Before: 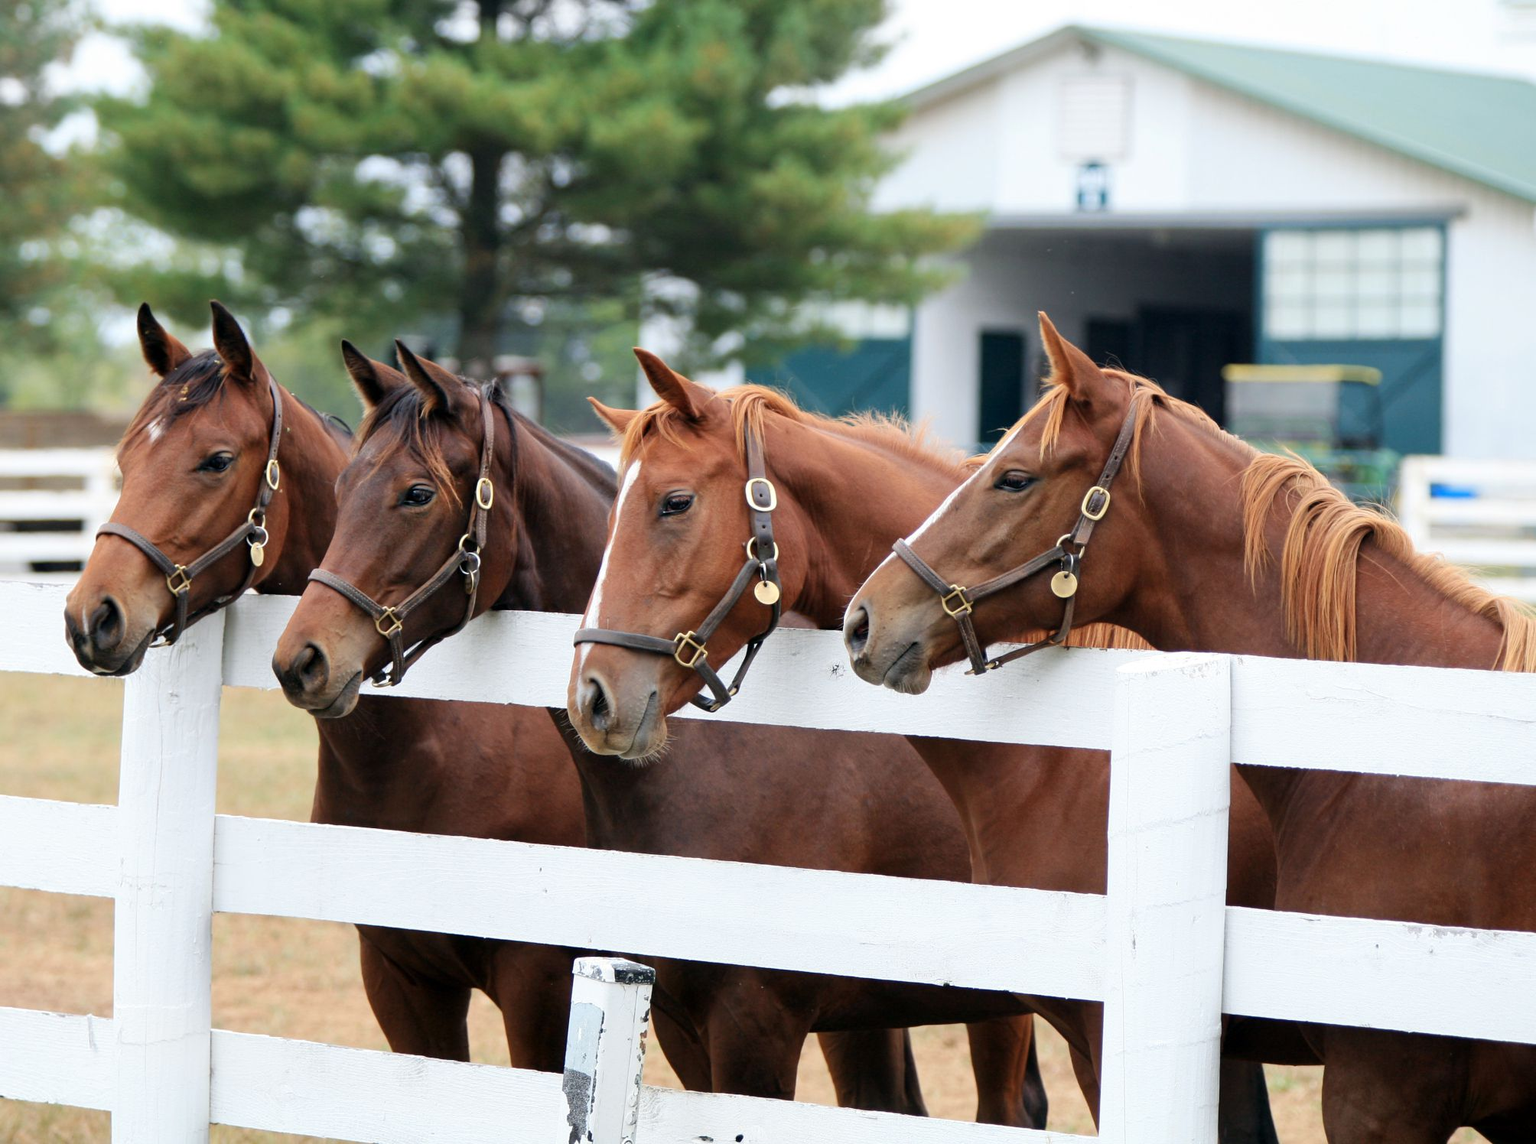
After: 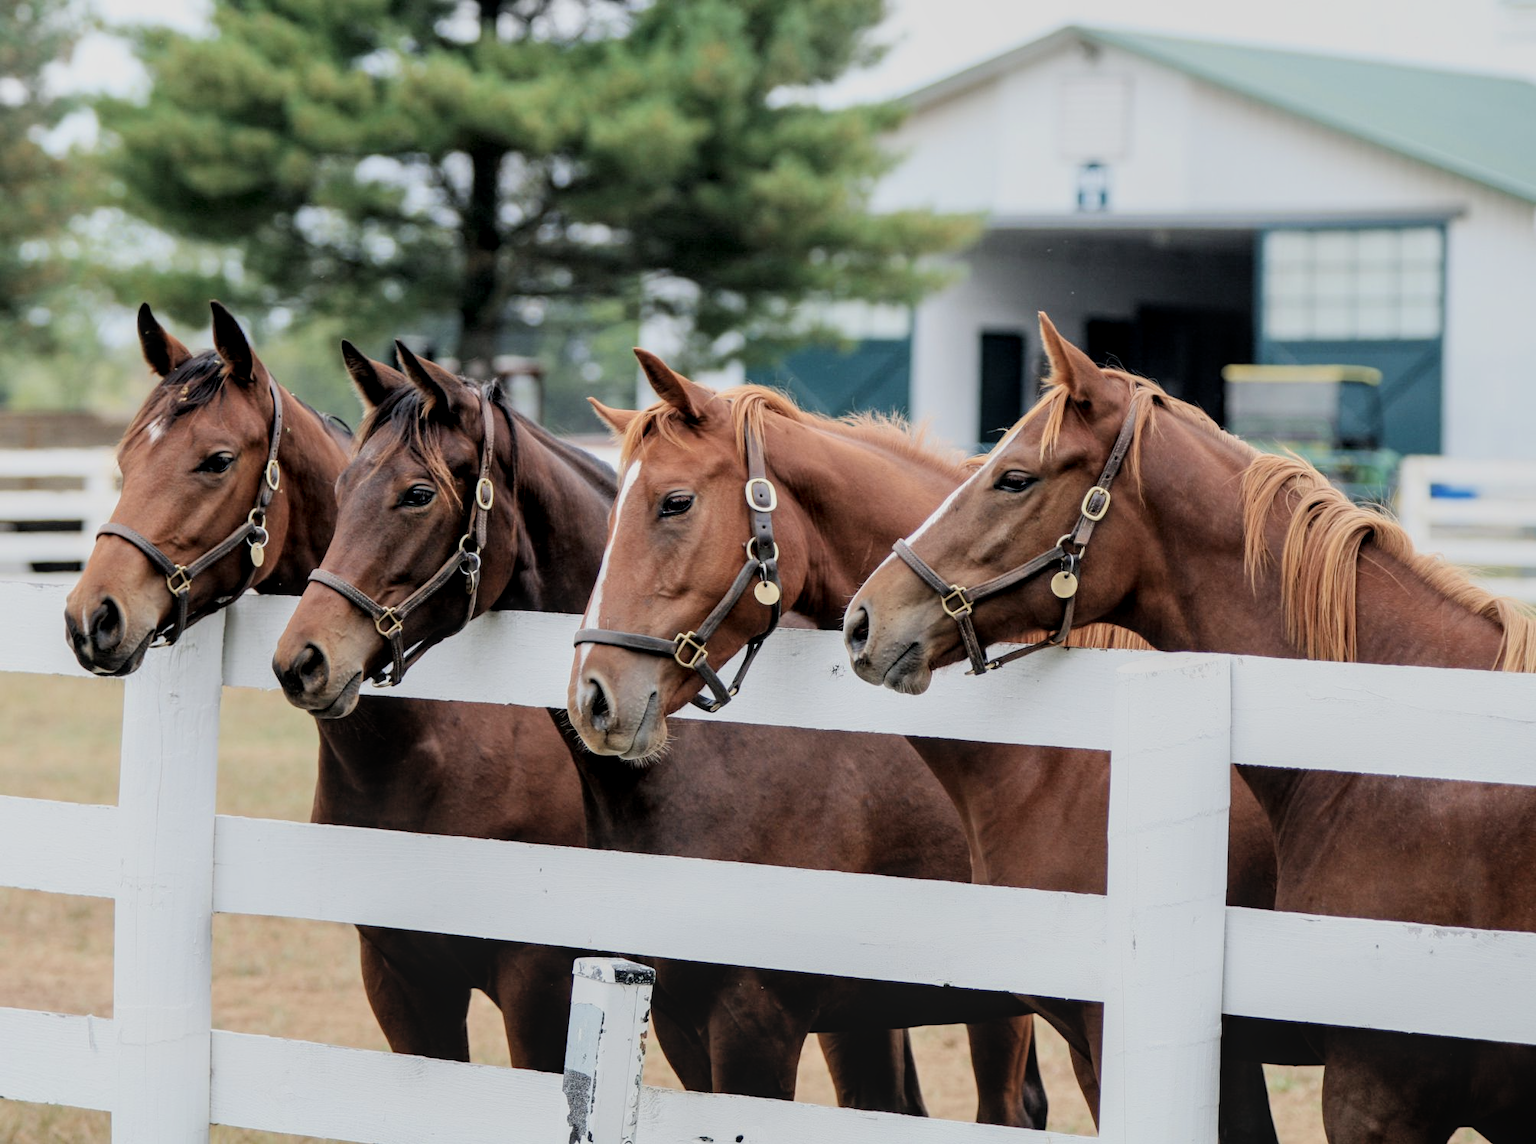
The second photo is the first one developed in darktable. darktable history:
local contrast: detail 130%
contrast brightness saturation: saturation -0.155
filmic rgb: black relative exposure -6.74 EV, white relative exposure 4.56 EV, threshold 6 EV, hardness 3.25, color science v6 (2022), enable highlight reconstruction true
shadows and highlights: shadows -9.09, white point adjustment 1.37, highlights 10.04
